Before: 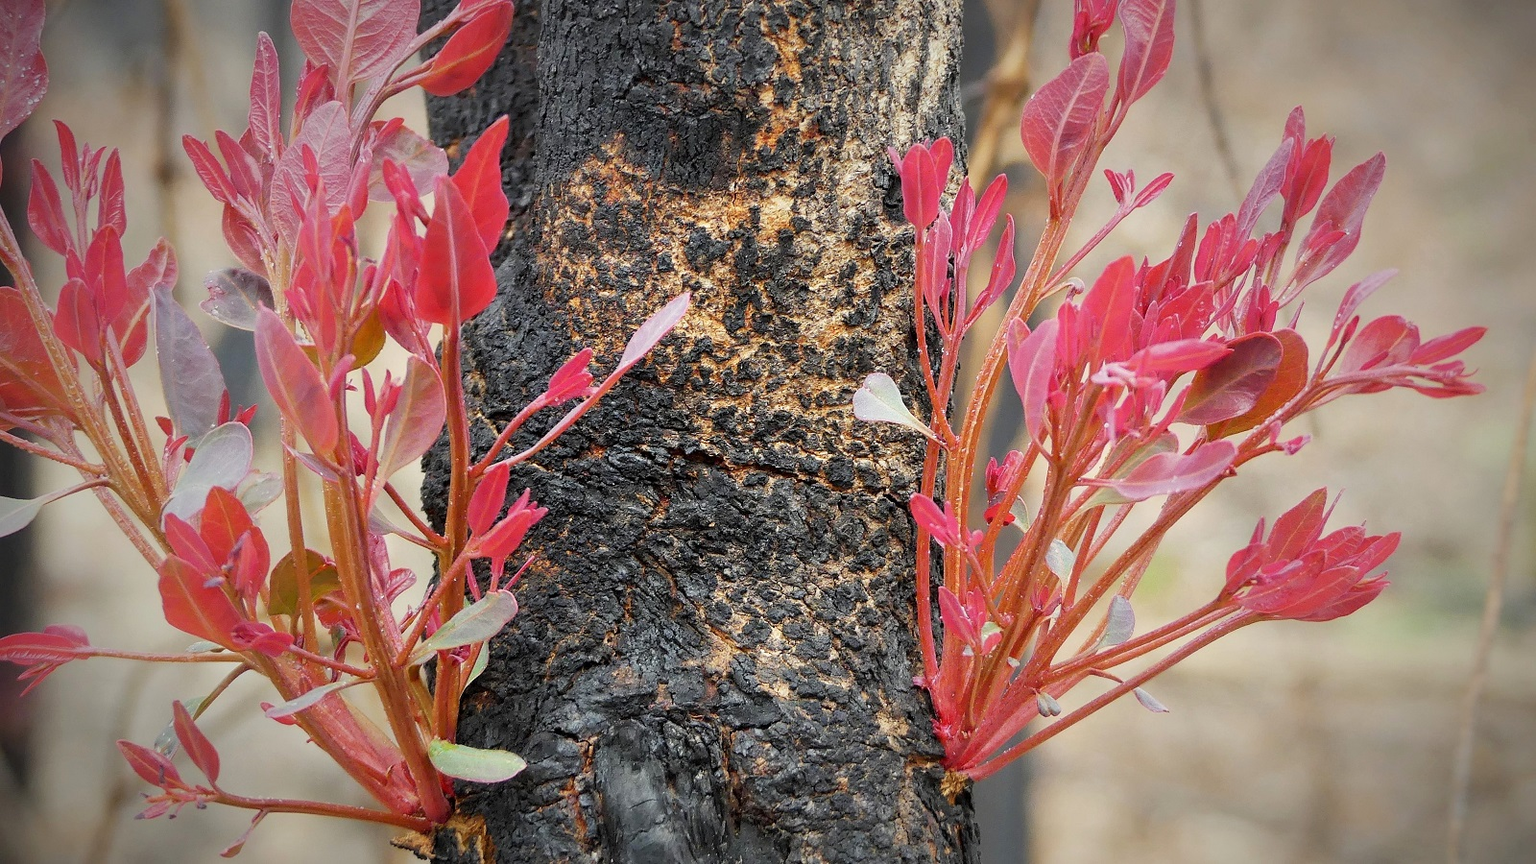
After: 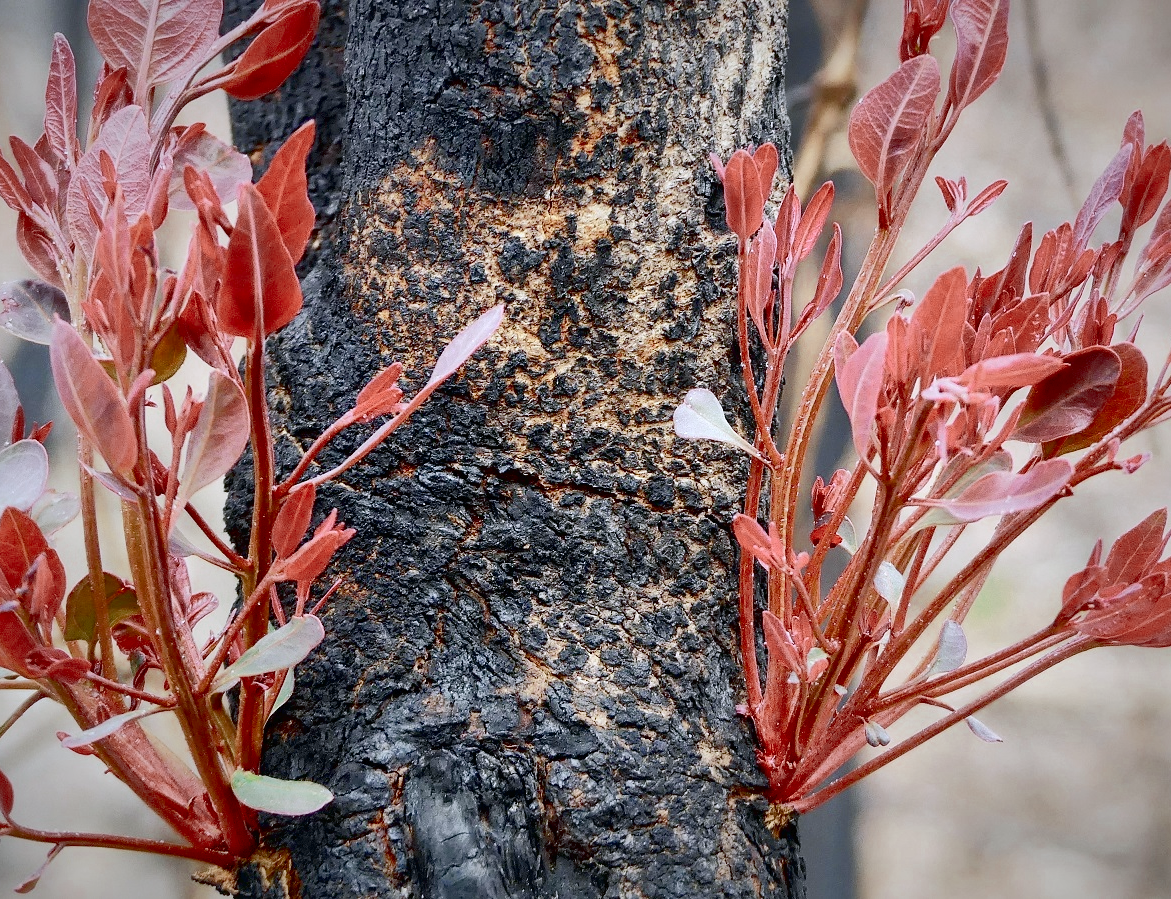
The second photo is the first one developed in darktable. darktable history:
color zones: curves: ch0 [(0, 0.5) (0.125, 0.4) (0.25, 0.5) (0.375, 0.4) (0.5, 0.4) (0.625, 0.6) (0.75, 0.6) (0.875, 0.5)]; ch1 [(0, 0.4) (0.125, 0.5) (0.25, 0.4) (0.375, 0.4) (0.5, 0.4) (0.625, 0.4) (0.75, 0.5) (0.875, 0.4)]; ch2 [(0, 0.6) (0.125, 0.5) (0.25, 0.5) (0.375, 0.6) (0.5, 0.6) (0.625, 0.5) (0.75, 0.5) (0.875, 0.5)]
color calibration: x 0.37, y 0.382, temperature 4320.09 K
color balance rgb: highlights gain › chroma 0.946%, highlights gain › hue 25.39°, perceptual saturation grading › global saturation -0.076%, perceptual saturation grading › highlights -25.805%, perceptual saturation grading › shadows 29.71%, saturation formula JzAzBz (2021)
local contrast: mode bilateral grid, contrast 20, coarseness 51, detail 120%, midtone range 0.2
shadows and highlights: on, module defaults
crop: left 13.451%, top 0%, right 13.359%
tone curve: curves: ch0 [(0, 0) (0.003, 0.016) (0.011, 0.016) (0.025, 0.016) (0.044, 0.016) (0.069, 0.016) (0.1, 0.026) (0.136, 0.047) (0.177, 0.088) (0.224, 0.14) (0.277, 0.2) (0.335, 0.276) (0.399, 0.37) (0.468, 0.47) (0.543, 0.583) (0.623, 0.698) (0.709, 0.779) (0.801, 0.858) (0.898, 0.929) (1, 1)], color space Lab, independent channels, preserve colors none
